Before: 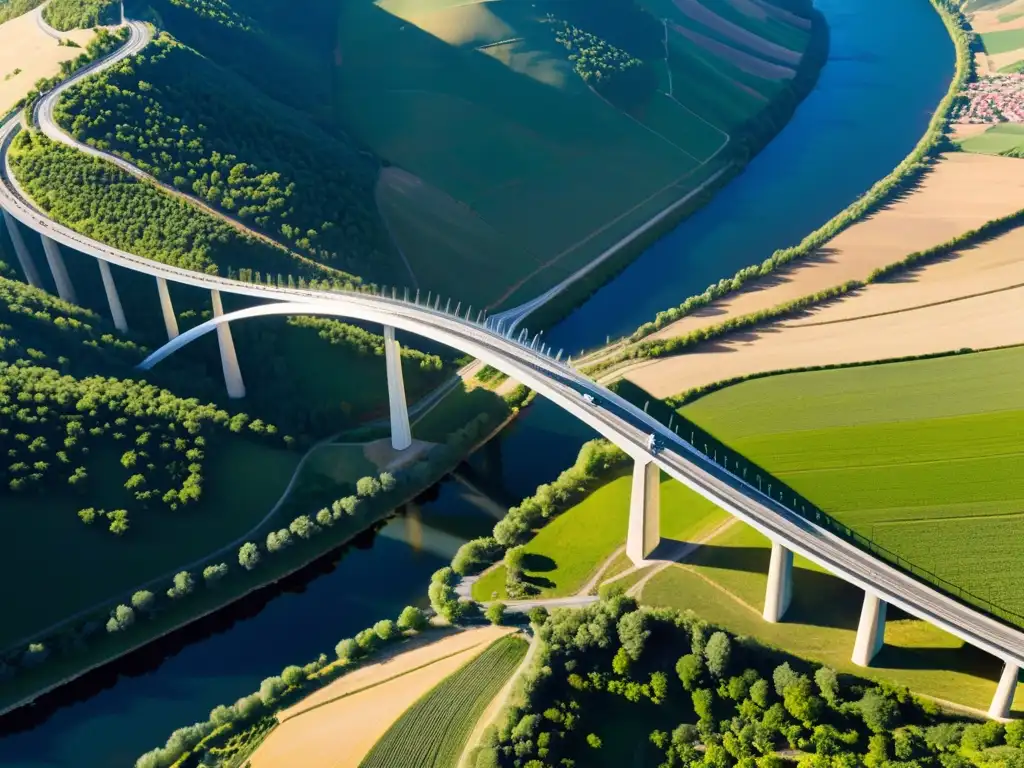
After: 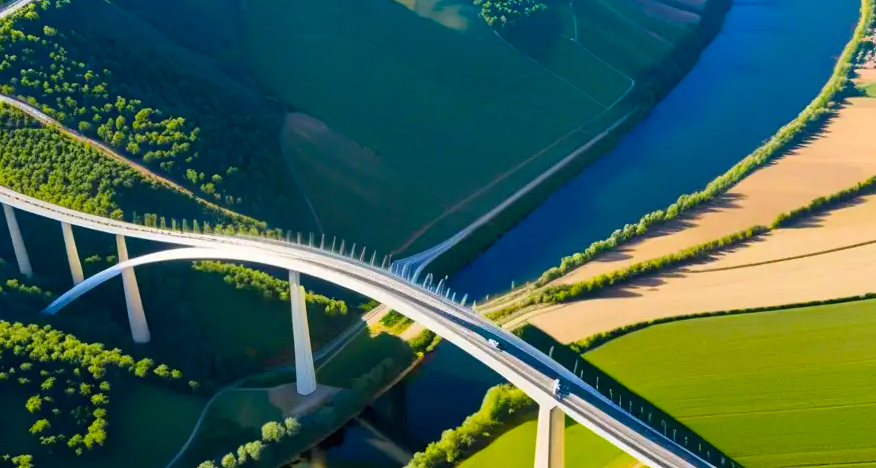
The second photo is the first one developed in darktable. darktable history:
color balance rgb: perceptual saturation grading › global saturation 25.827%, global vibrance 15.026%
exposure: compensate highlight preservation false
crop and rotate: left 9.35%, top 7.264%, right 5.057%, bottom 31.723%
